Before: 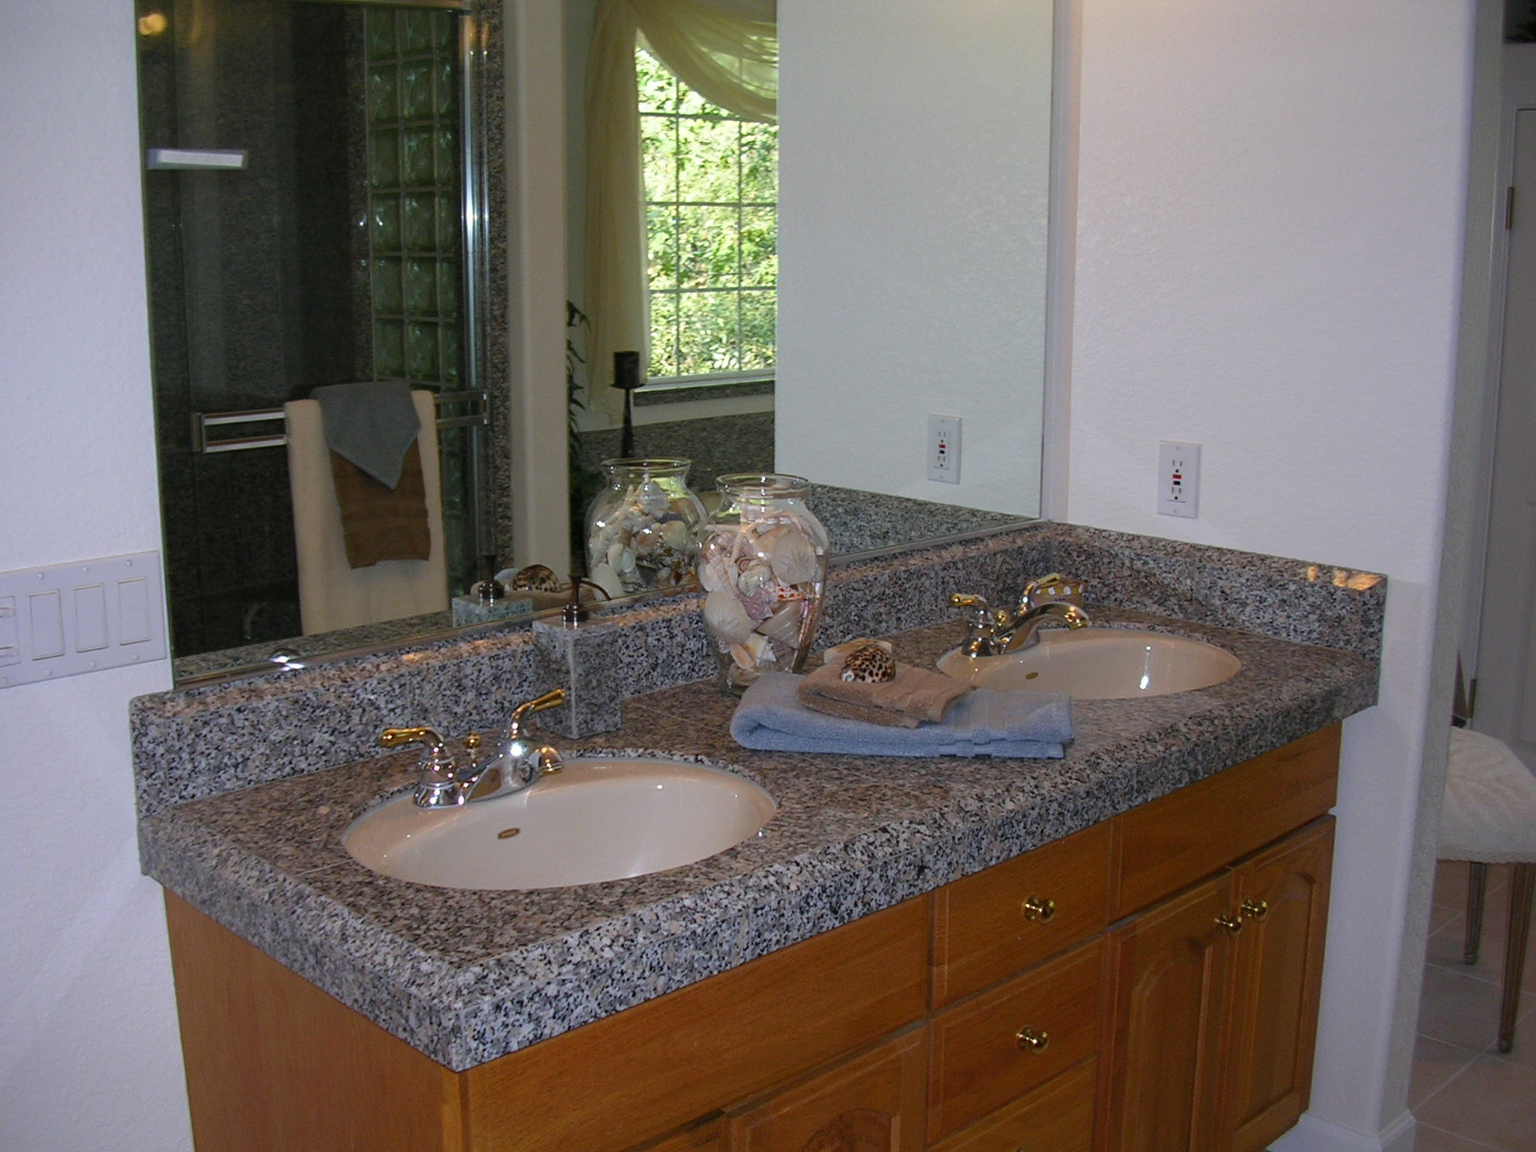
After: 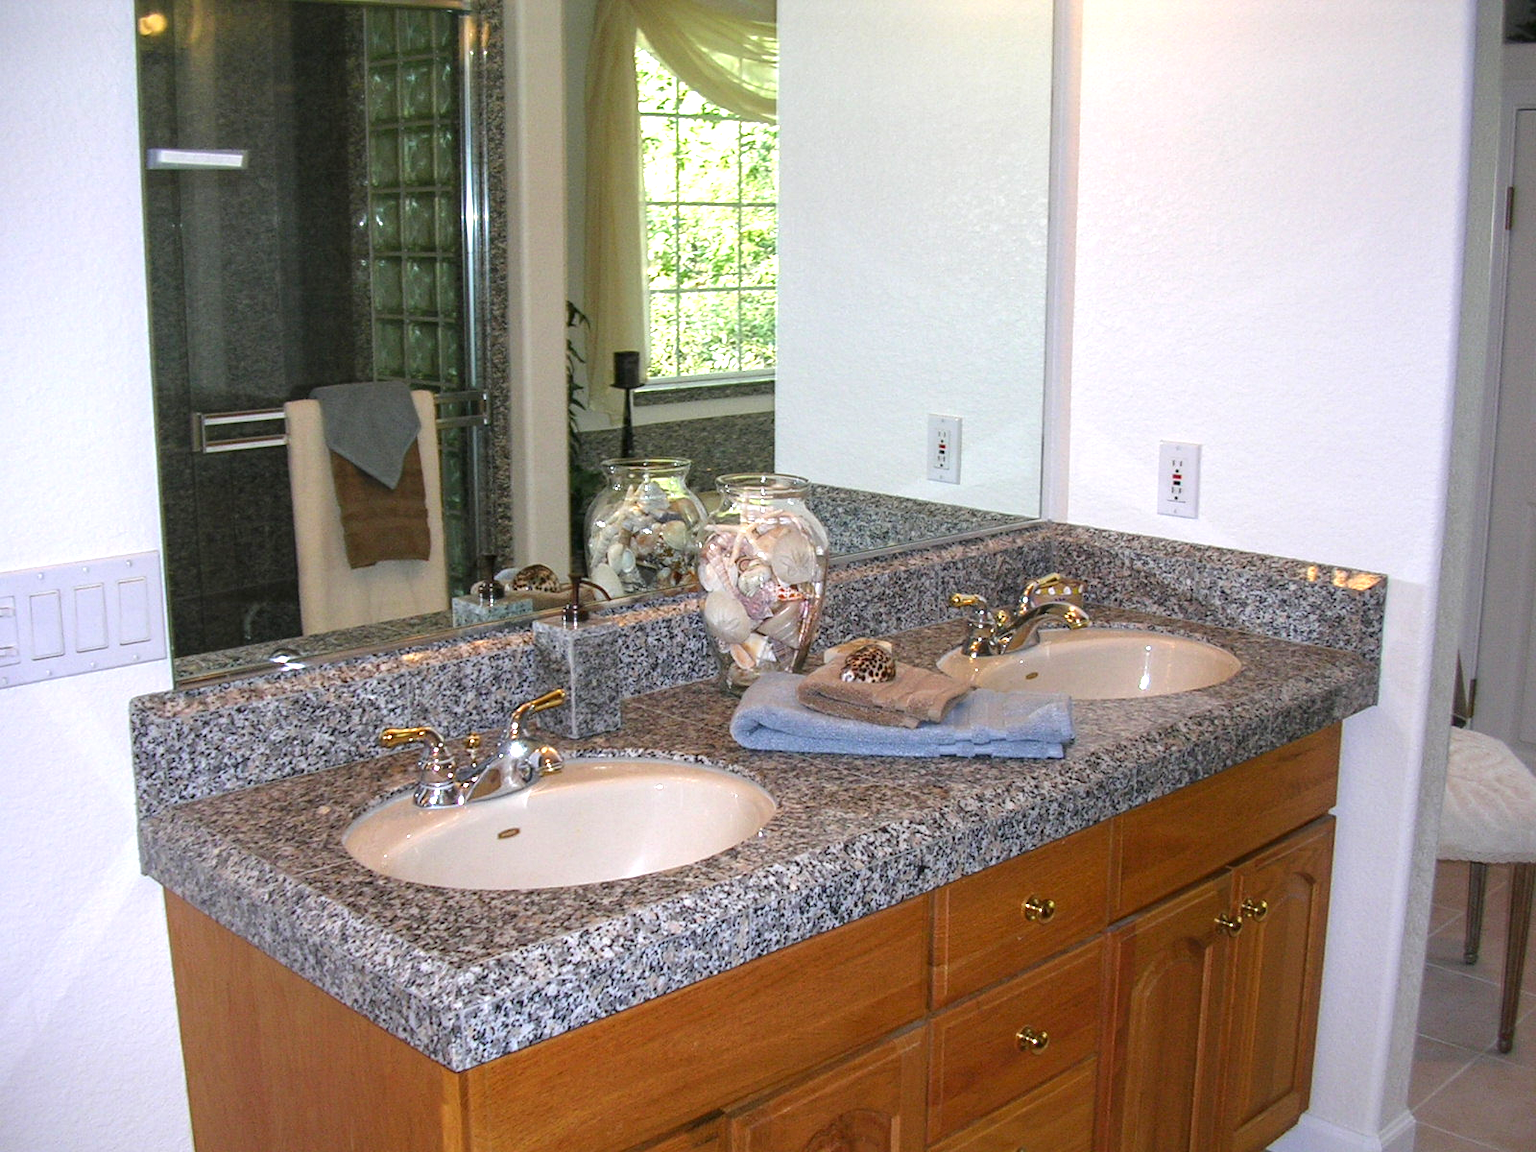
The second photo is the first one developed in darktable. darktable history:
local contrast: on, module defaults
exposure: black level correction 0, exposure 1.1 EV, compensate exposure bias true, compensate highlight preservation false
